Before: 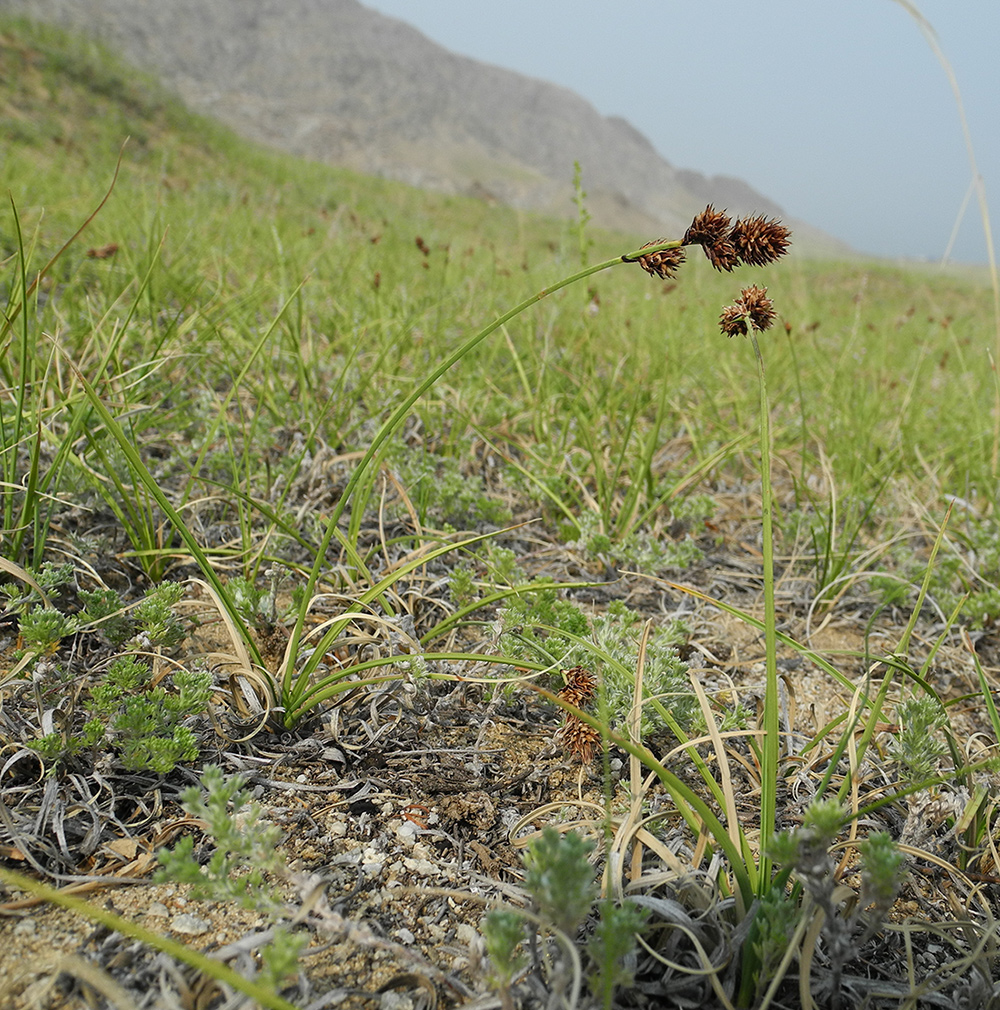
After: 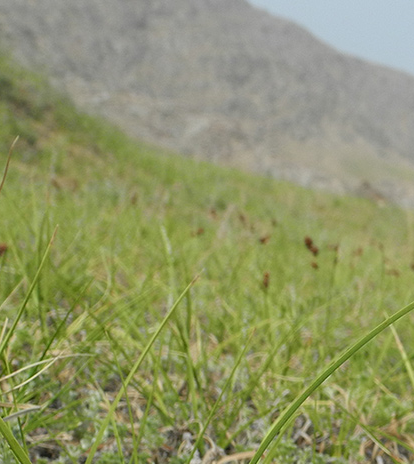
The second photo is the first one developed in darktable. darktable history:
crop and rotate: left 11.149%, top 0.05%, right 47.412%, bottom 53.921%
